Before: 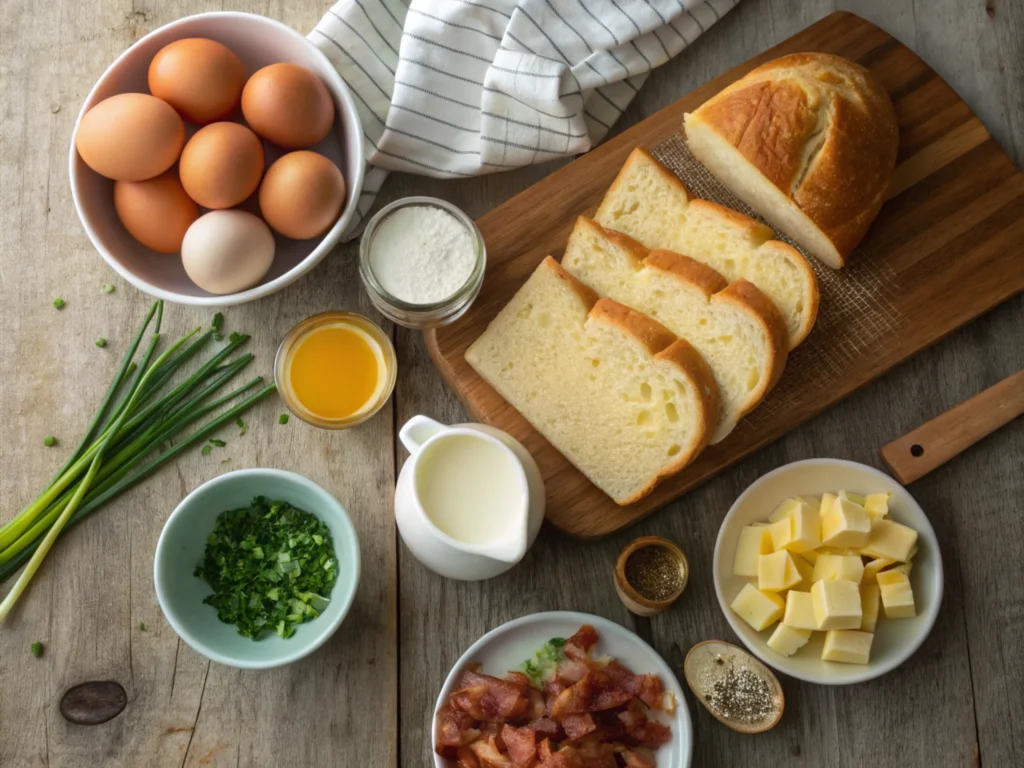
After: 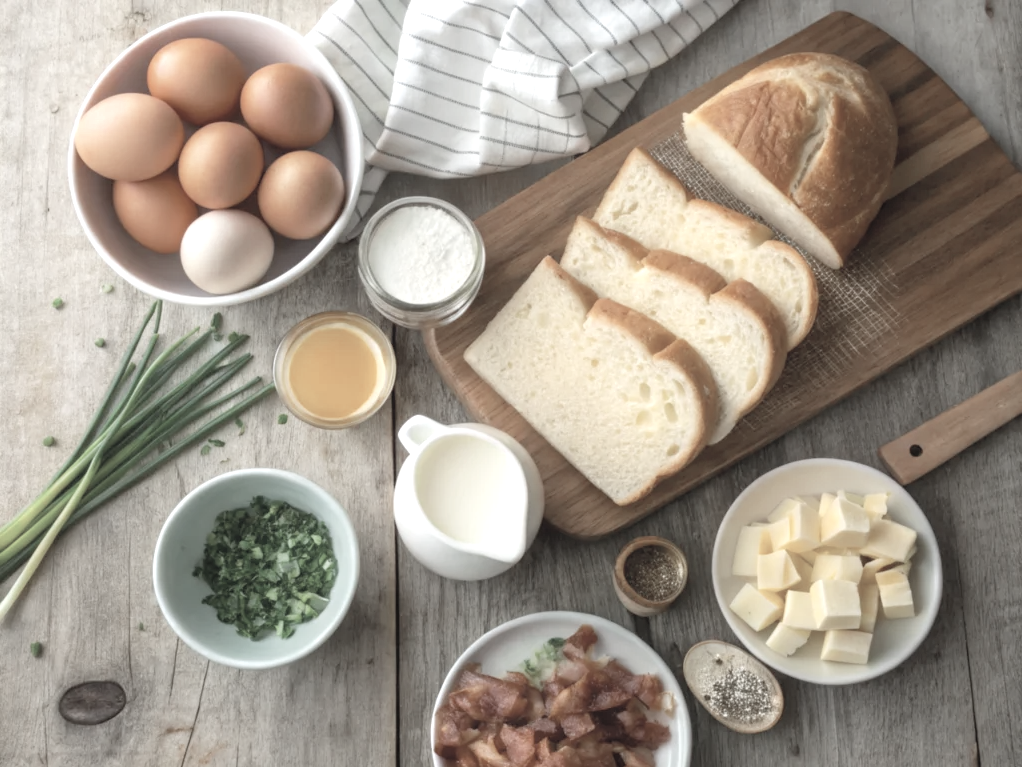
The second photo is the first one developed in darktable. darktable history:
exposure: exposure 0.491 EV, compensate highlight preservation false
color zones: curves: ch0 [(0, 0.5) (0.125, 0.4) (0.25, 0.5) (0.375, 0.4) (0.5, 0.4) (0.625, 0.6) (0.75, 0.6) (0.875, 0.5)]; ch1 [(0, 0.35) (0.125, 0.45) (0.25, 0.35) (0.375, 0.35) (0.5, 0.35) (0.625, 0.35) (0.75, 0.45) (0.875, 0.35)]; ch2 [(0, 0.6) (0.125, 0.5) (0.25, 0.5) (0.375, 0.6) (0.5, 0.6) (0.625, 0.5) (0.75, 0.5) (0.875, 0.5)]
contrast brightness saturation: brightness 0.189, saturation -0.488
crop: left 0.126%
